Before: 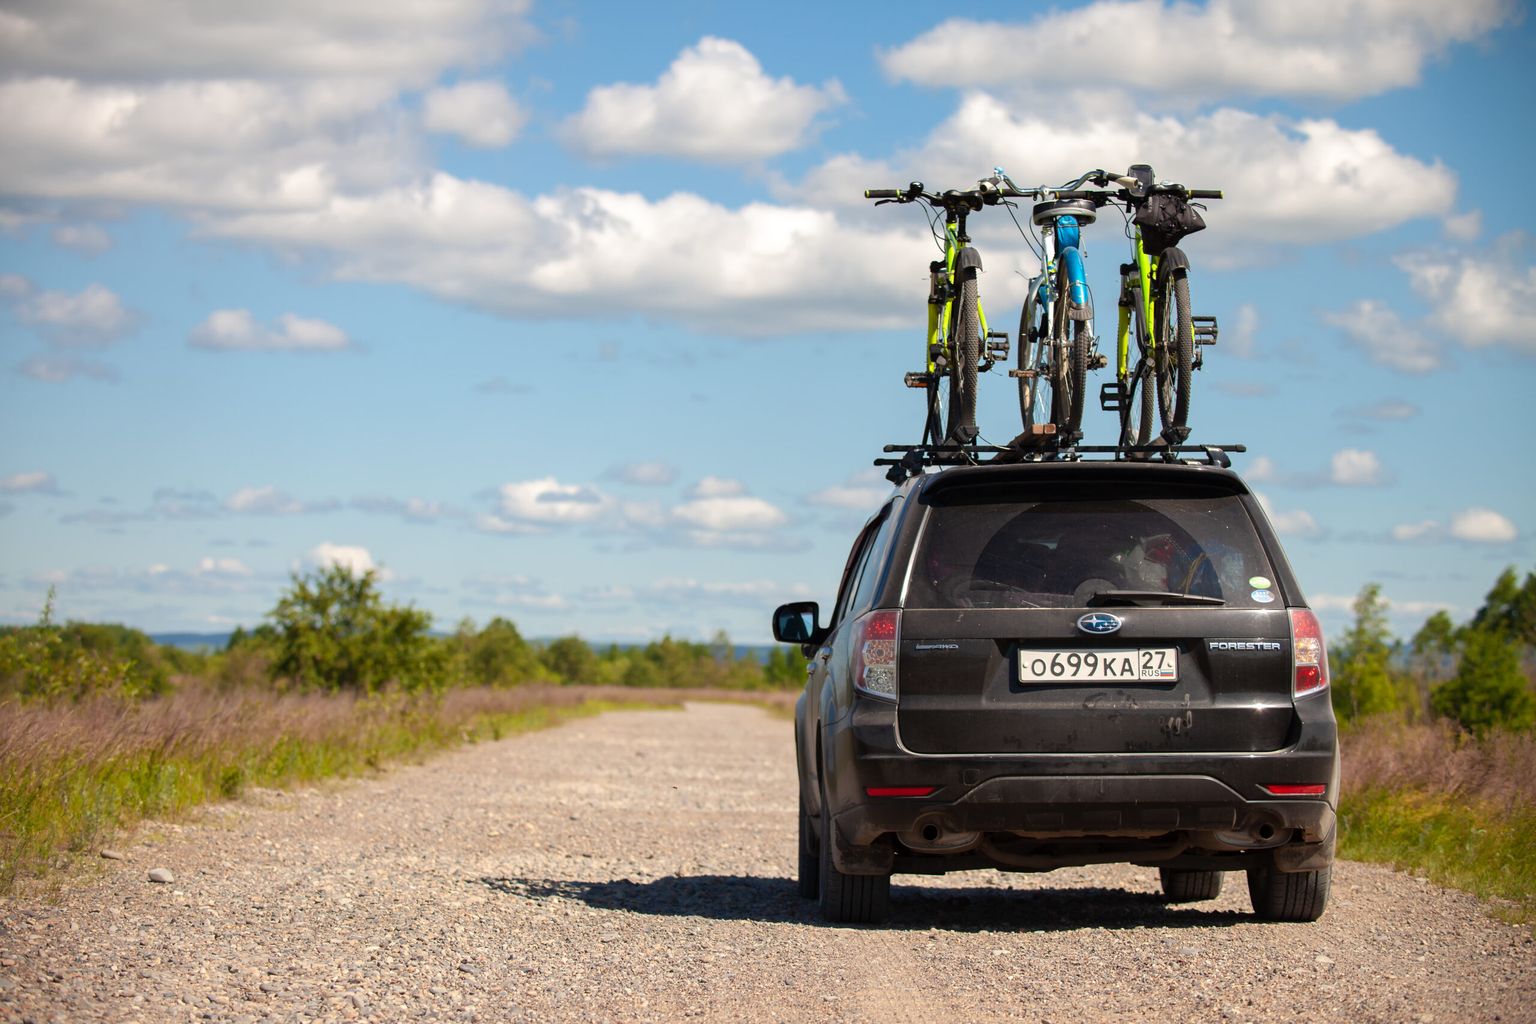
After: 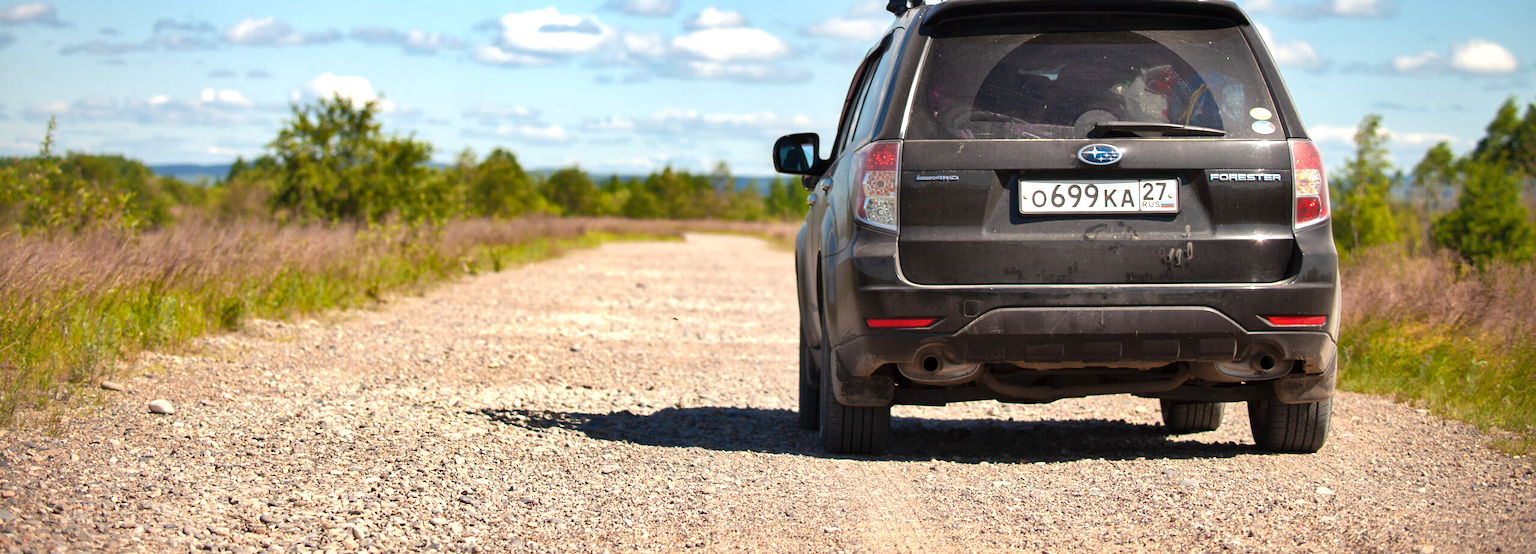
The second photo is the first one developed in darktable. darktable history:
exposure: exposure 0.609 EV, compensate highlight preservation false
crop and rotate: top 45.843%, right 0.034%
shadows and highlights: white point adjustment 0.891, soften with gaussian
